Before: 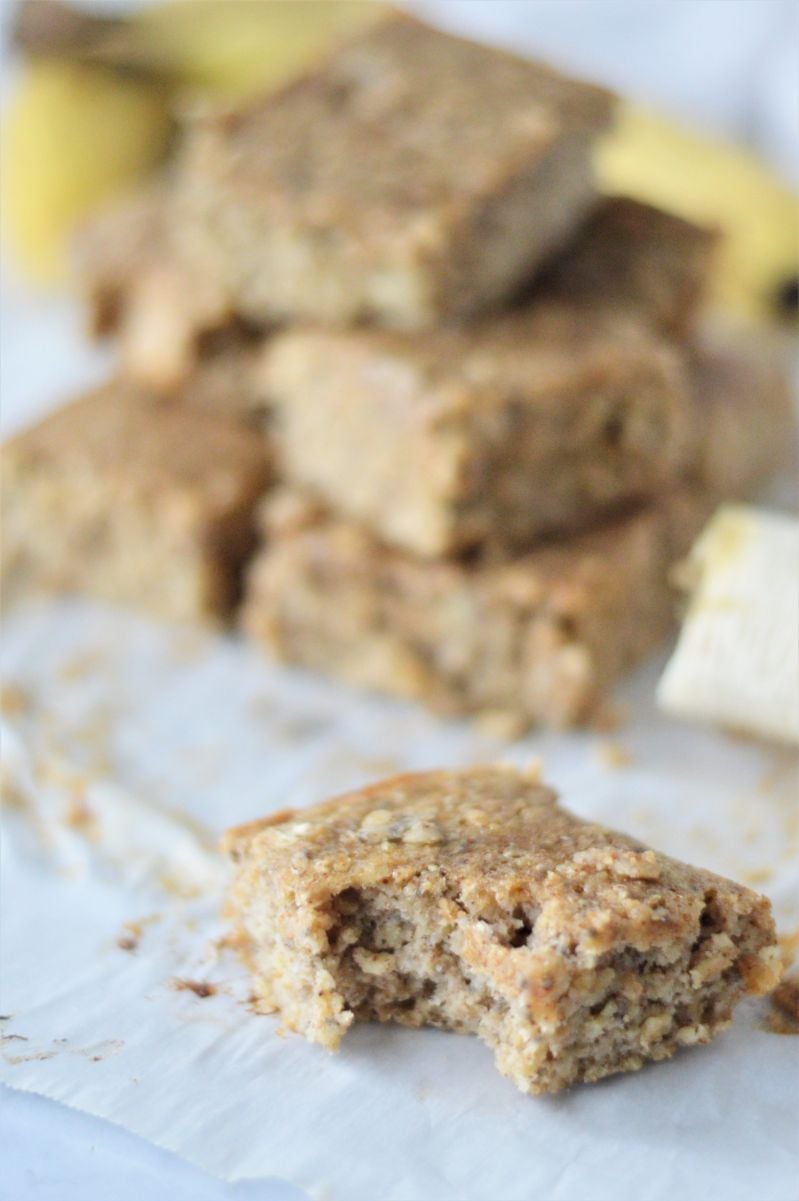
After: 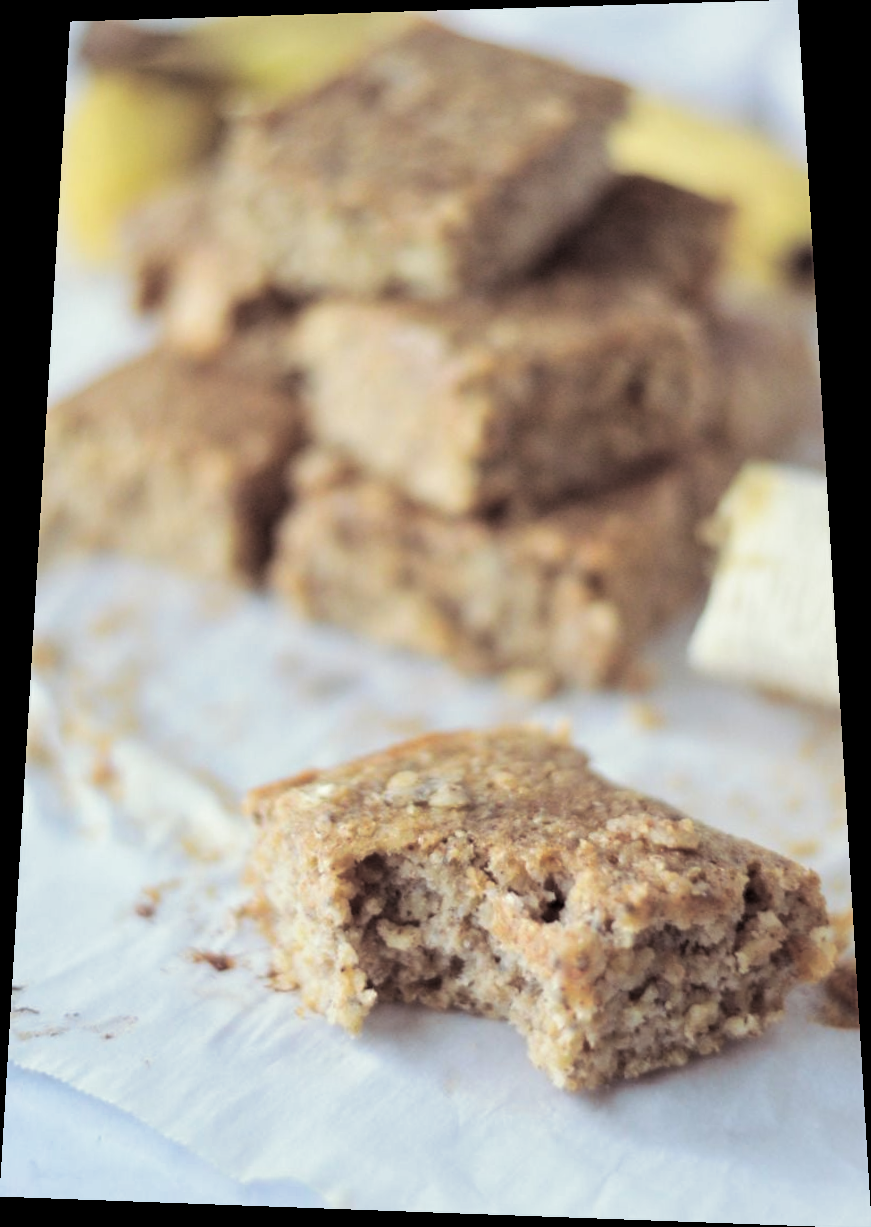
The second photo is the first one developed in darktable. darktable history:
split-toning: shadows › saturation 0.2
base curve: curves: ch0 [(0, 0) (0.297, 0.298) (1, 1)], preserve colors none
exposure: black level correction 0.001, compensate highlight preservation false
rotate and perspective: rotation 0.128°, lens shift (vertical) -0.181, lens shift (horizontal) -0.044, shear 0.001, automatic cropping off
